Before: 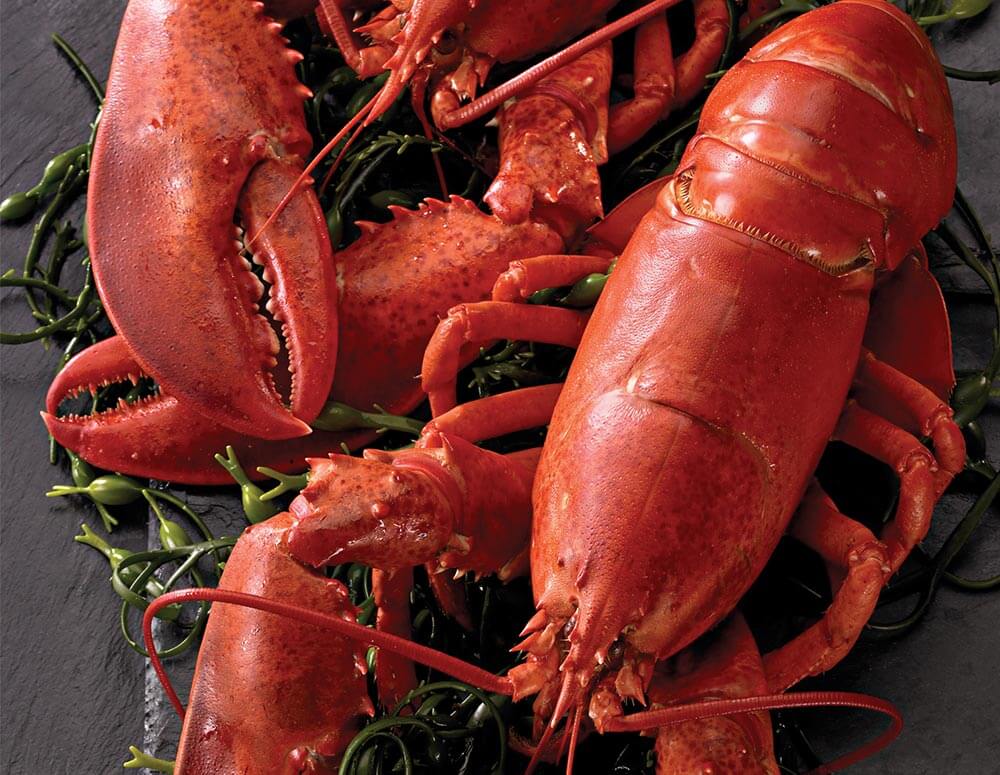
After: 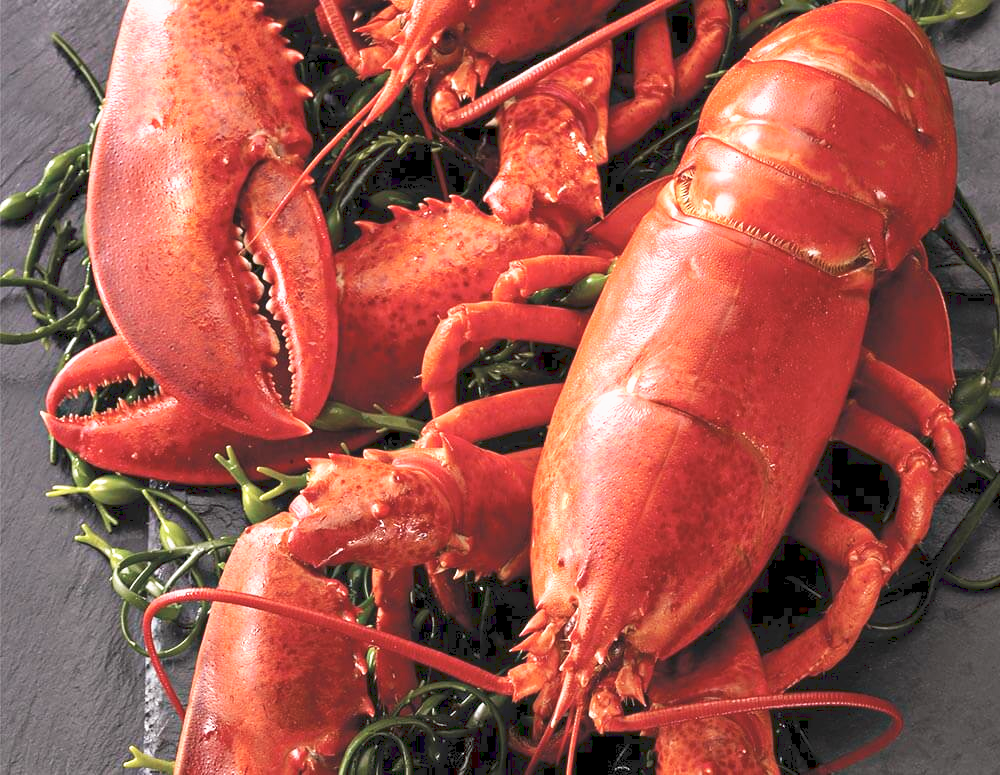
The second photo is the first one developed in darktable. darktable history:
tone curve: curves: ch0 [(0, 0) (0.003, 0.115) (0.011, 0.133) (0.025, 0.157) (0.044, 0.182) (0.069, 0.209) (0.1, 0.239) (0.136, 0.279) (0.177, 0.326) (0.224, 0.379) (0.277, 0.436) (0.335, 0.507) (0.399, 0.587) (0.468, 0.671) (0.543, 0.75) (0.623, 0.837) (0.709, 0.916) (0.801, 0.978) (0.898, 0.985) (1, 1)], preserve colors none
color balance rgb: on, module defaults
